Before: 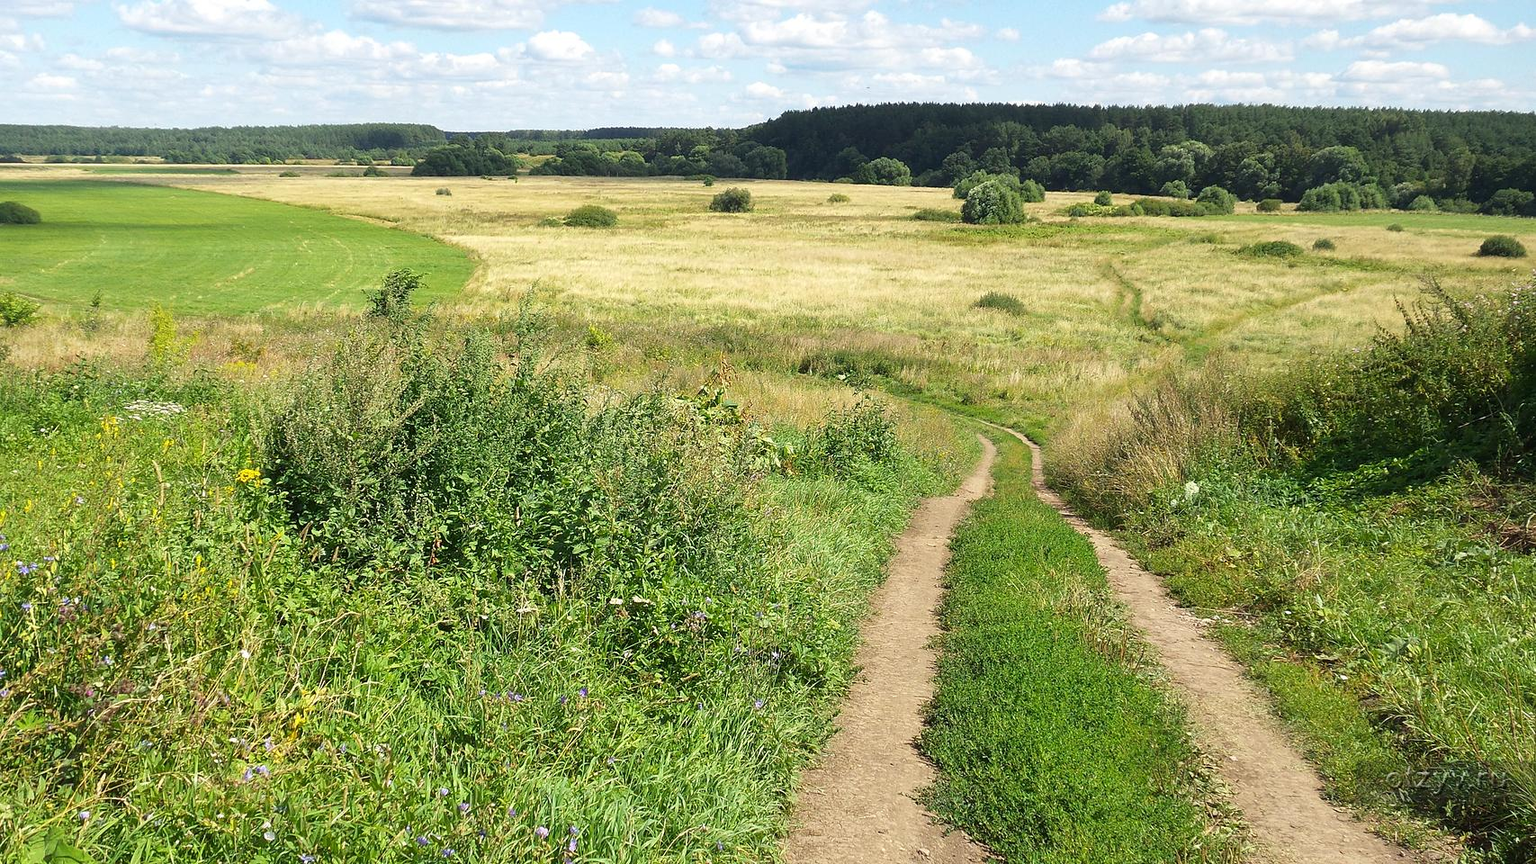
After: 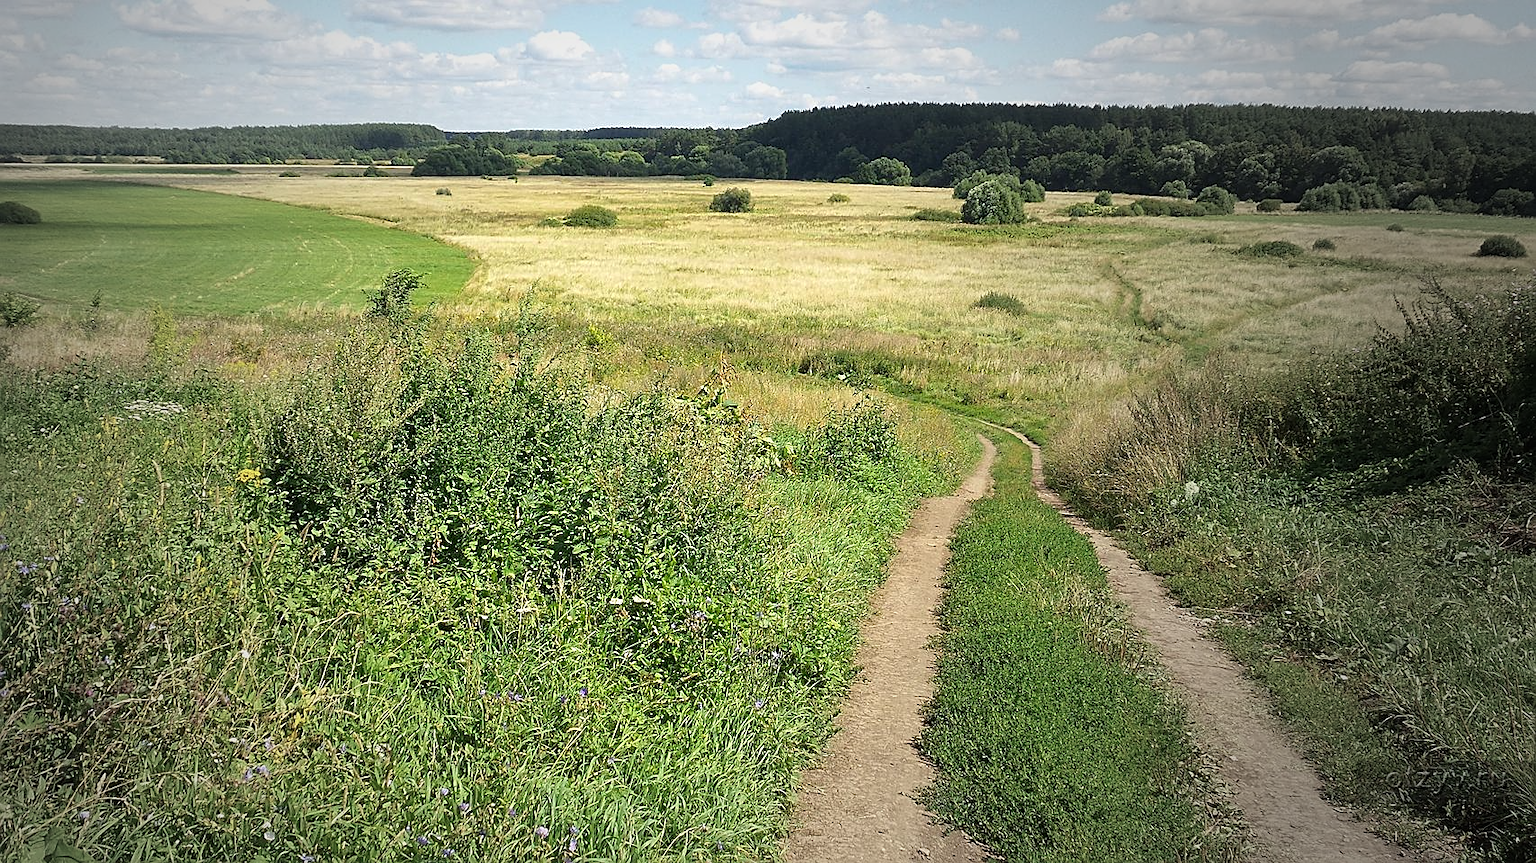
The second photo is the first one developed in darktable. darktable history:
sharpen: on, module defaults
vignetting: fall-off start 33.76%, fall-off radius 64.94%, brightness -0.575, center (-0.12, -0.002), width/height ratio 0.959
